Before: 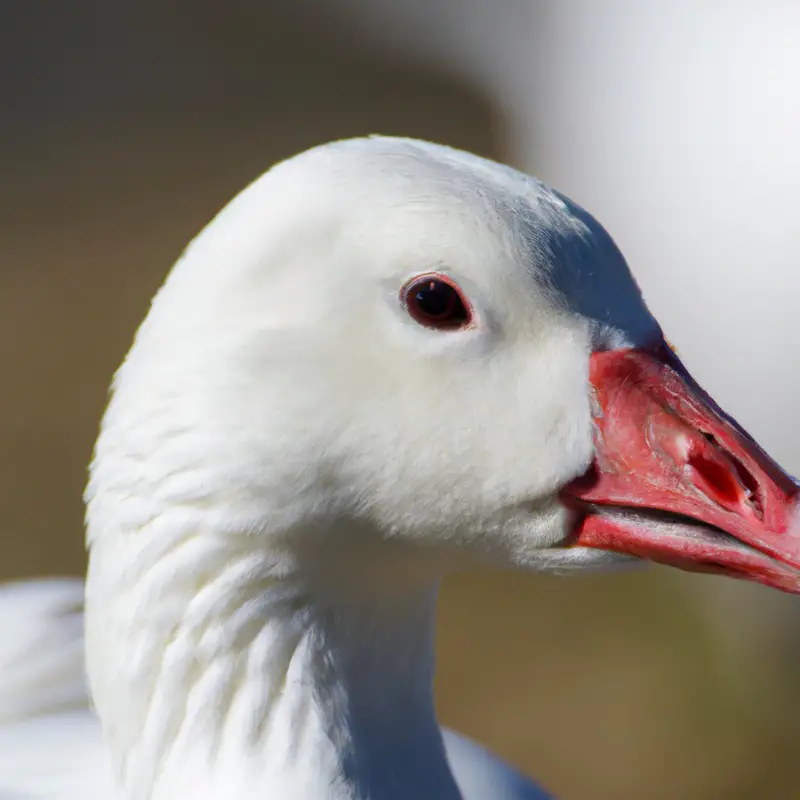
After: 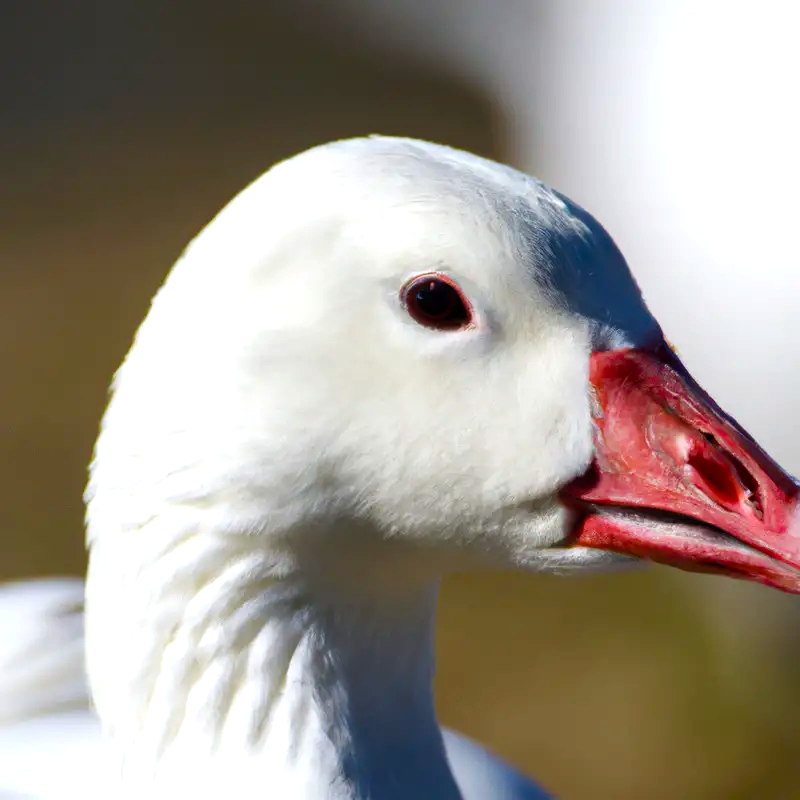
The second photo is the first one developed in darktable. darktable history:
white balance: emerald 1
color balance rgb: shadows lift › luminance -20%, power › hue 72.24°, highlights gain › luminance 15%, global offset › hue 171.6°, perceptual saturation grading › highlights -15%, perceptual saturation grading › shadows 25%, global vibrance 35%, contrast 10%
